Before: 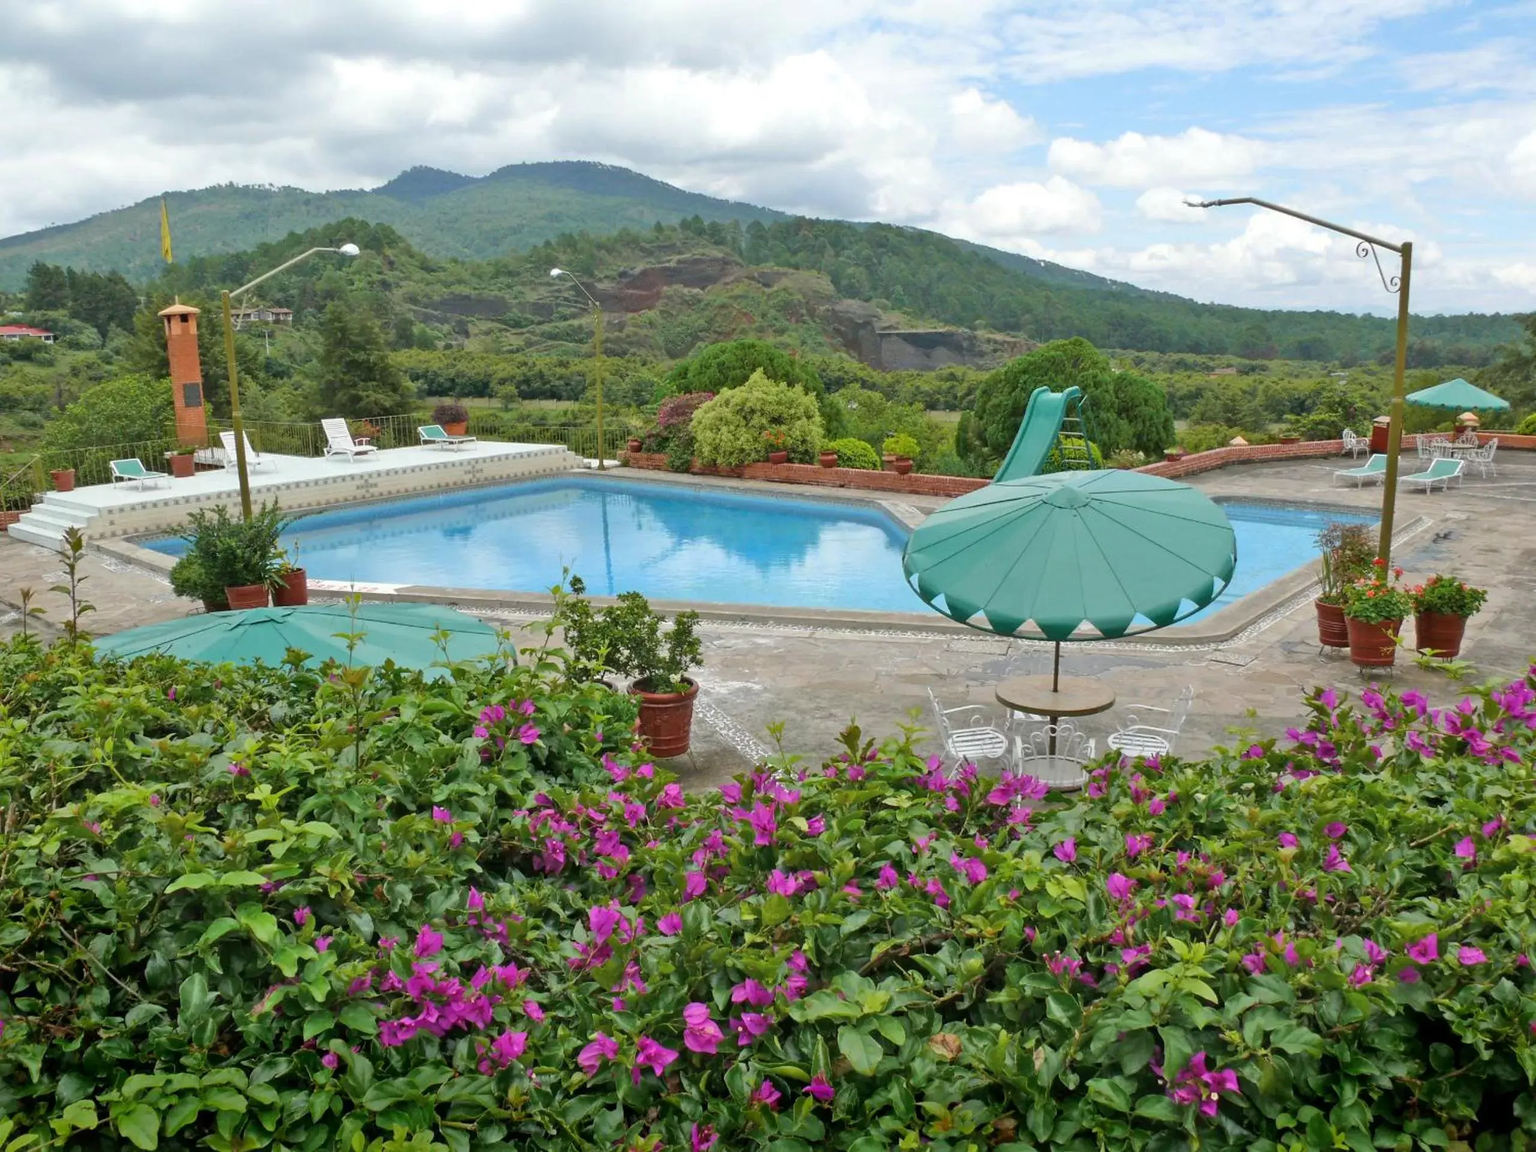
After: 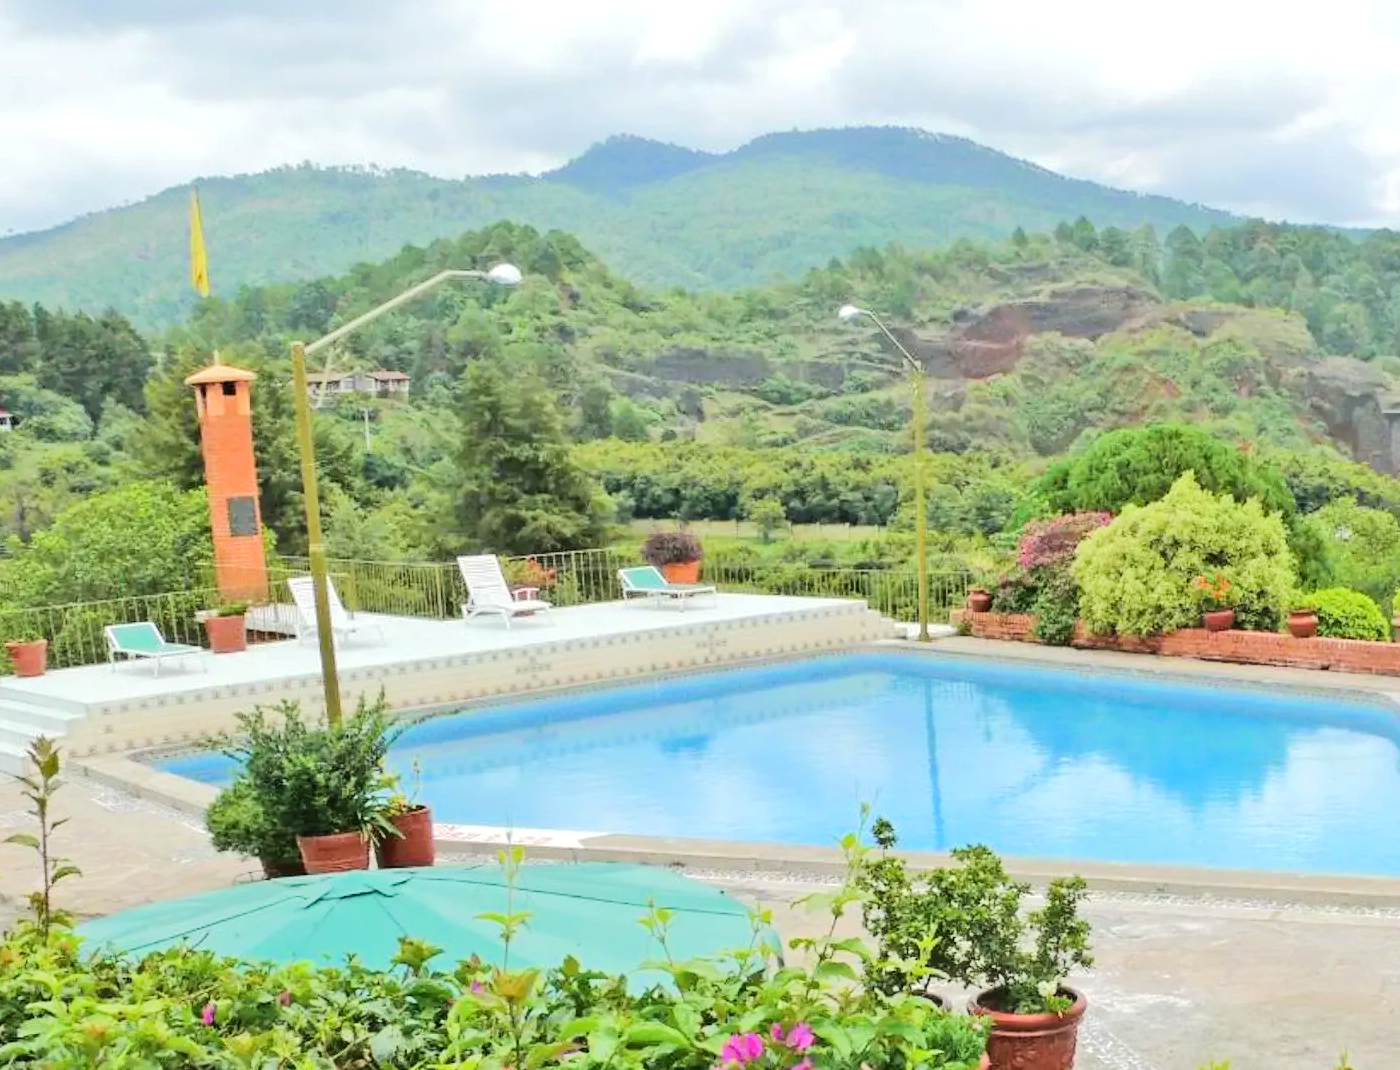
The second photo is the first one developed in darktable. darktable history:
tone equalizer: -7 EV 0.142 EV, -6 EV 0.628 EV, -5 EV 1.18 EV, -4 EV 1.36 EV, -3 EV 1.17 EV, -2 EV 0.6 EV, -1 EV 0.165 EV, edges refinement/feathering 500, mask exposure compensation -1.57 EV, preserve details no
crop and rotate: left 3.066%, top 7.44%, right 42.222%, bottom 36.796%
